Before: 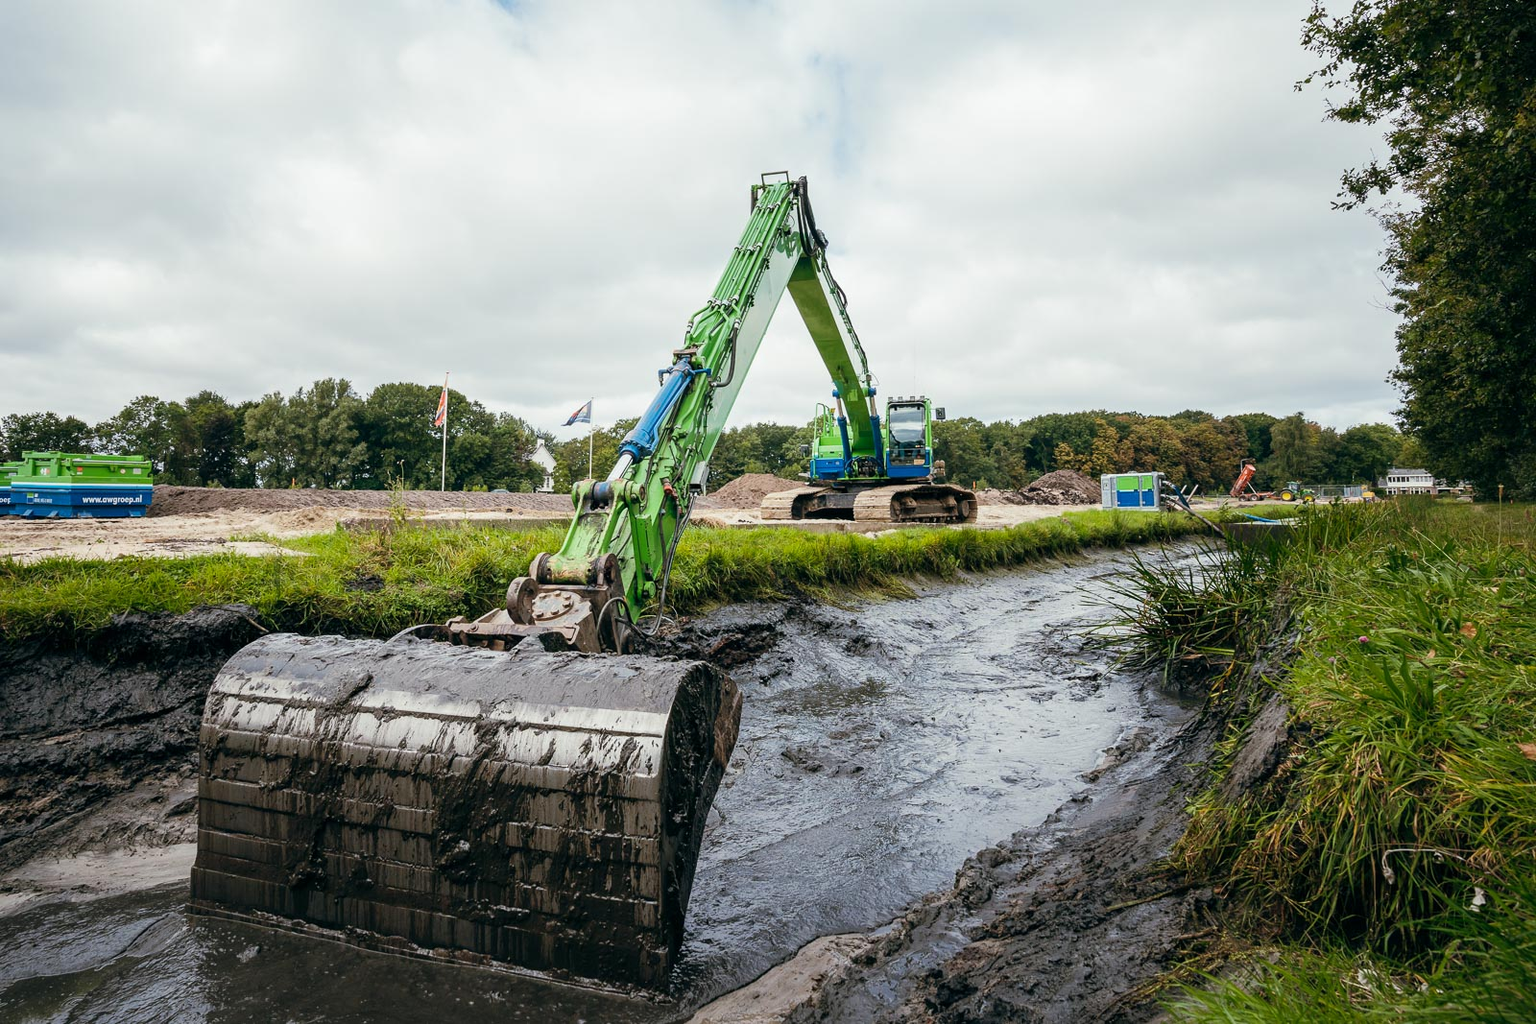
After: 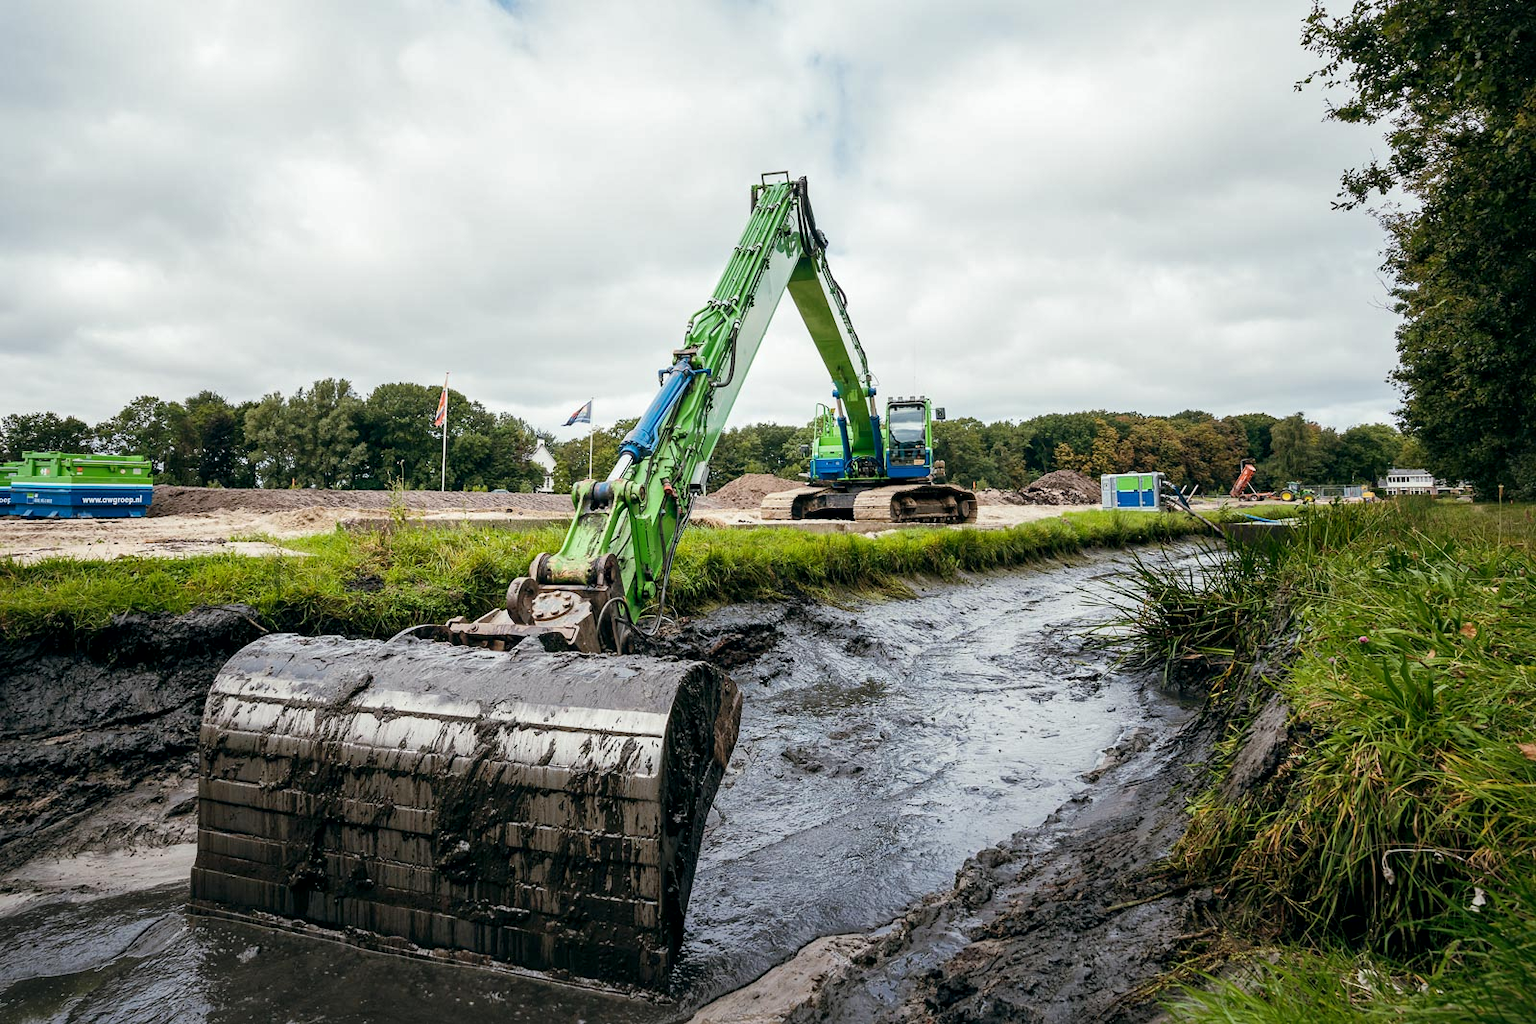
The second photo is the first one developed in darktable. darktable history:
shadows and highlights: radius 333.54, shadows 63.29, highlights 6.19, compress 88.15%, soften with gaussian
local contrast: mode bilateral grid, contrast 19, coarseness 51, detail 132%, midtone range 0.2
